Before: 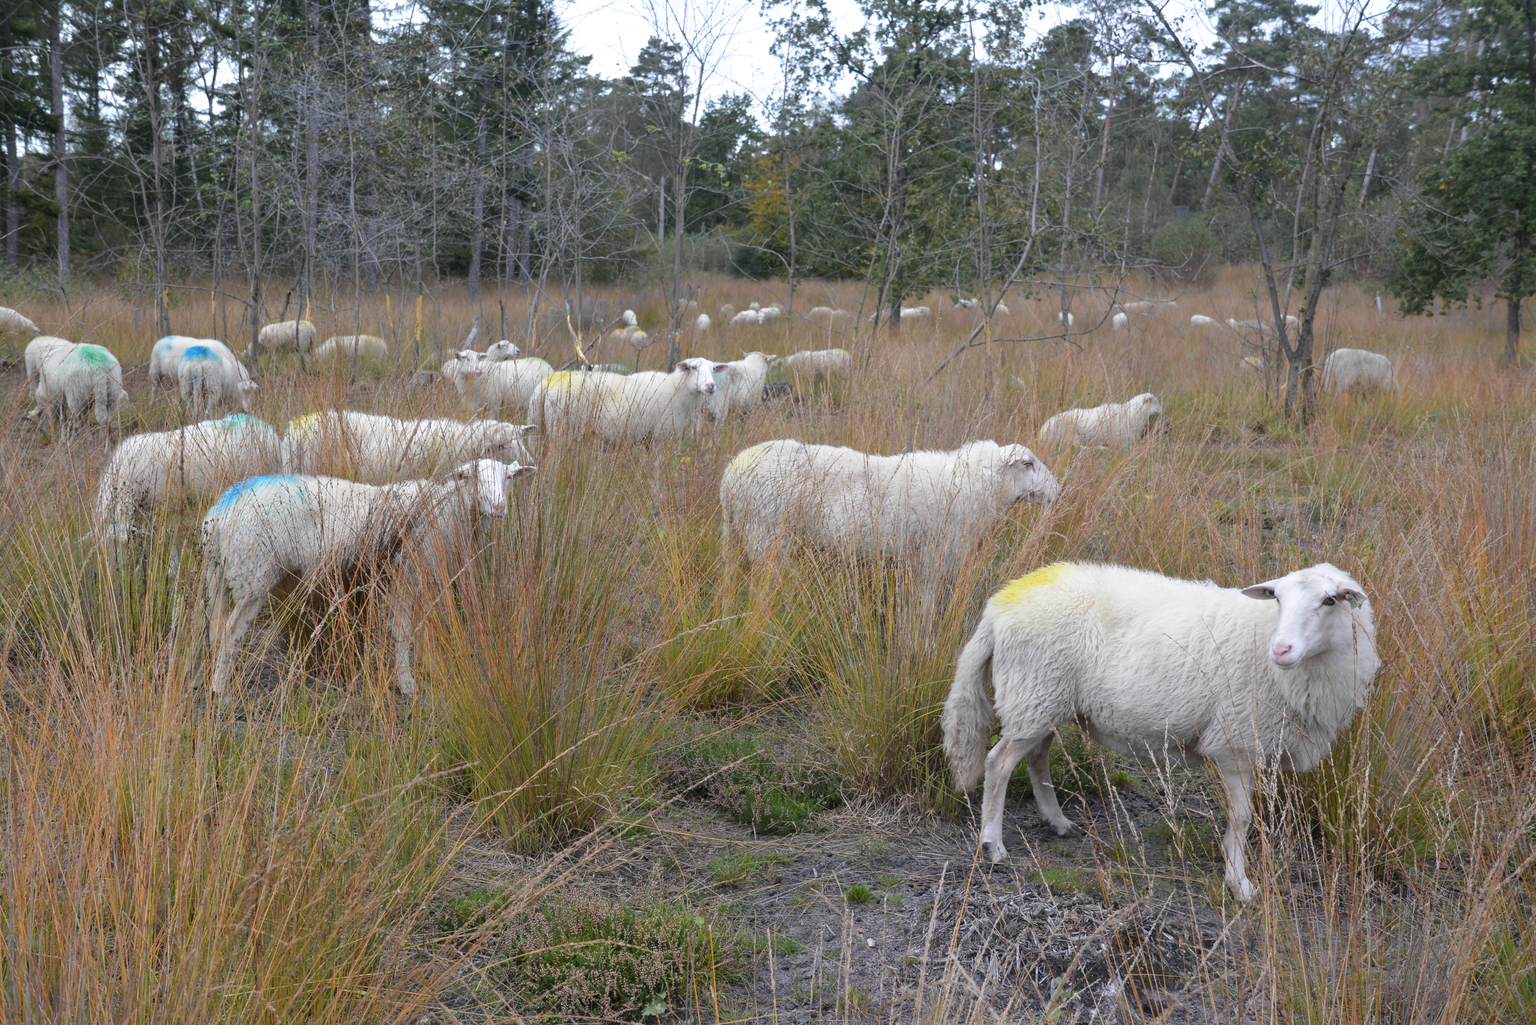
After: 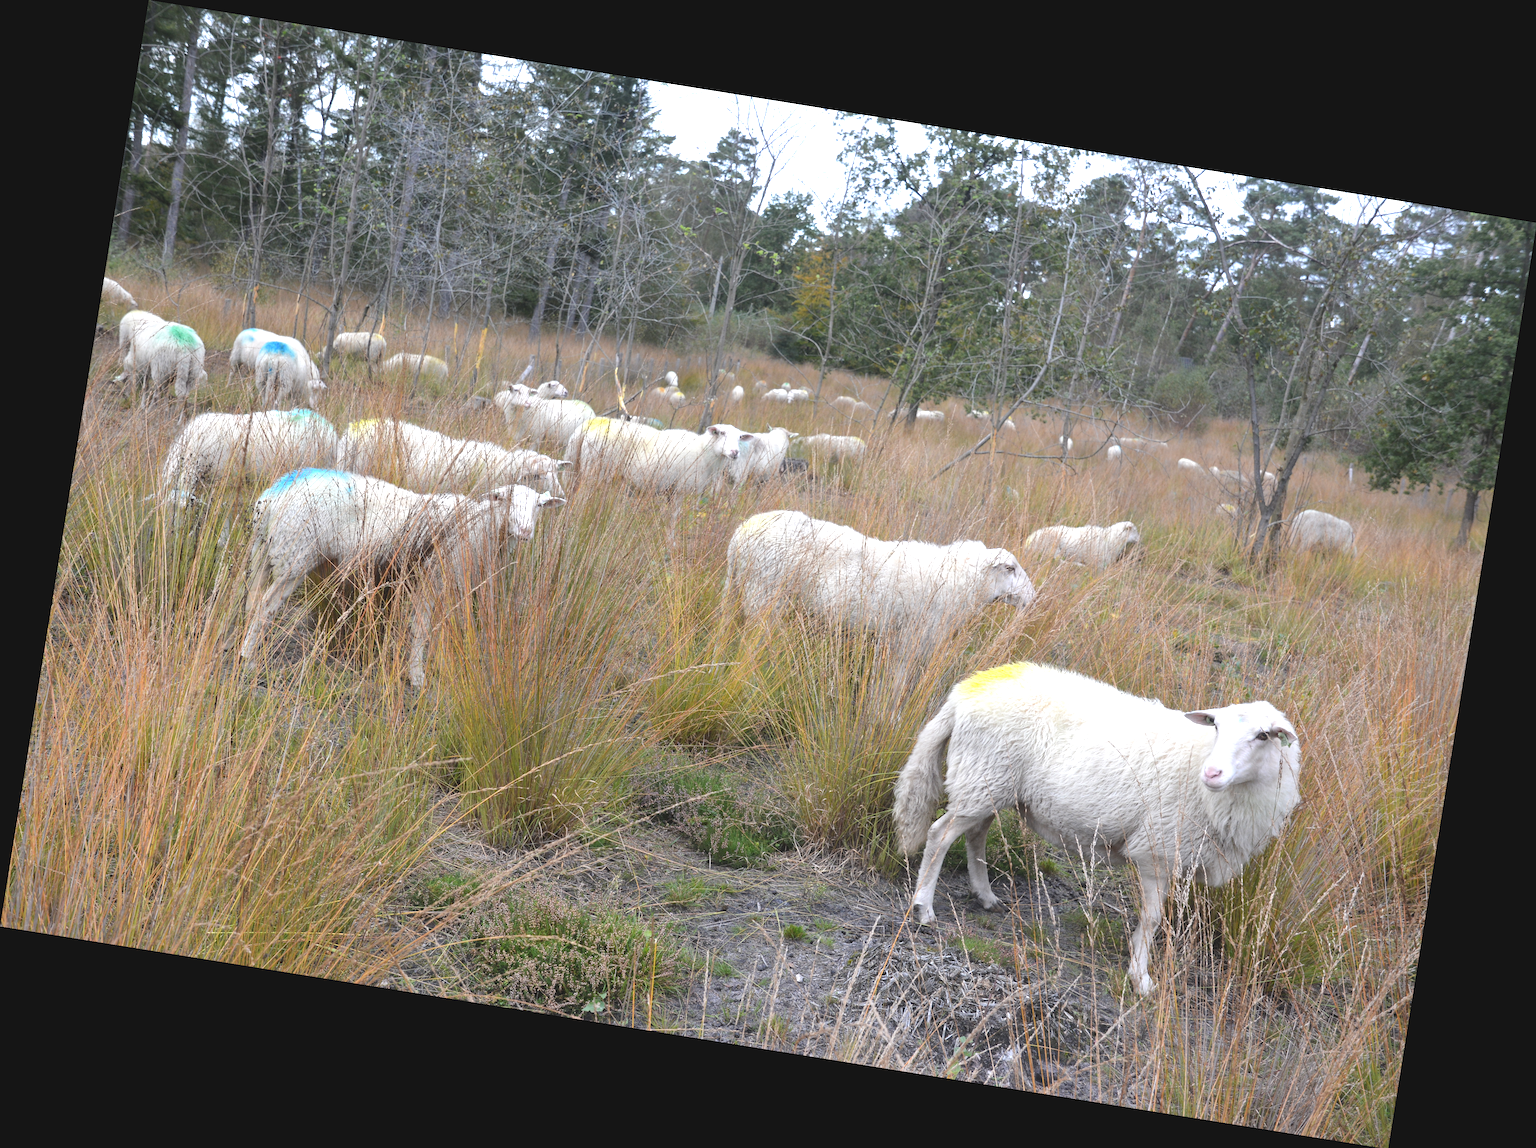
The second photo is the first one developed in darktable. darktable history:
exposure: black level correction -0.005, exposure 0.622 EV, compensate highlight preservation false
rotate and perspective: rotation 9.12°, automatic cropping off
